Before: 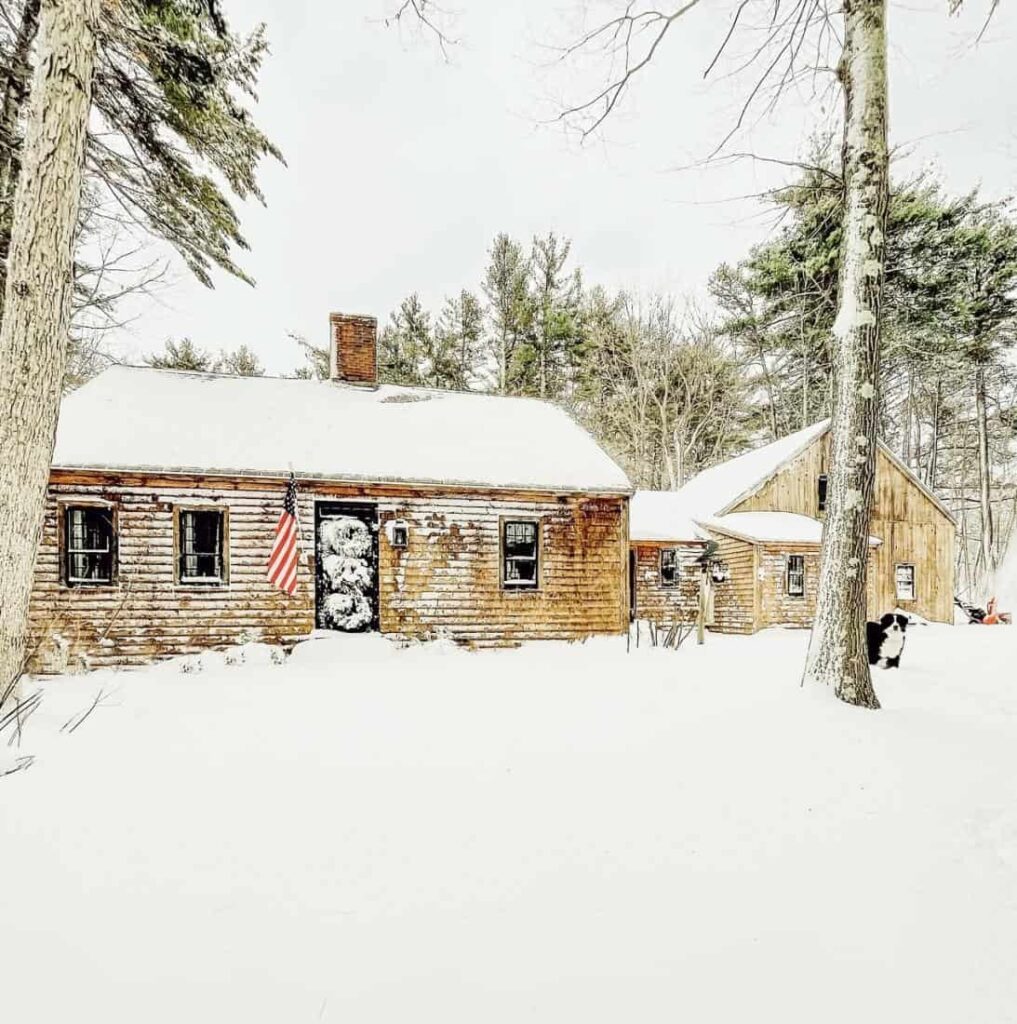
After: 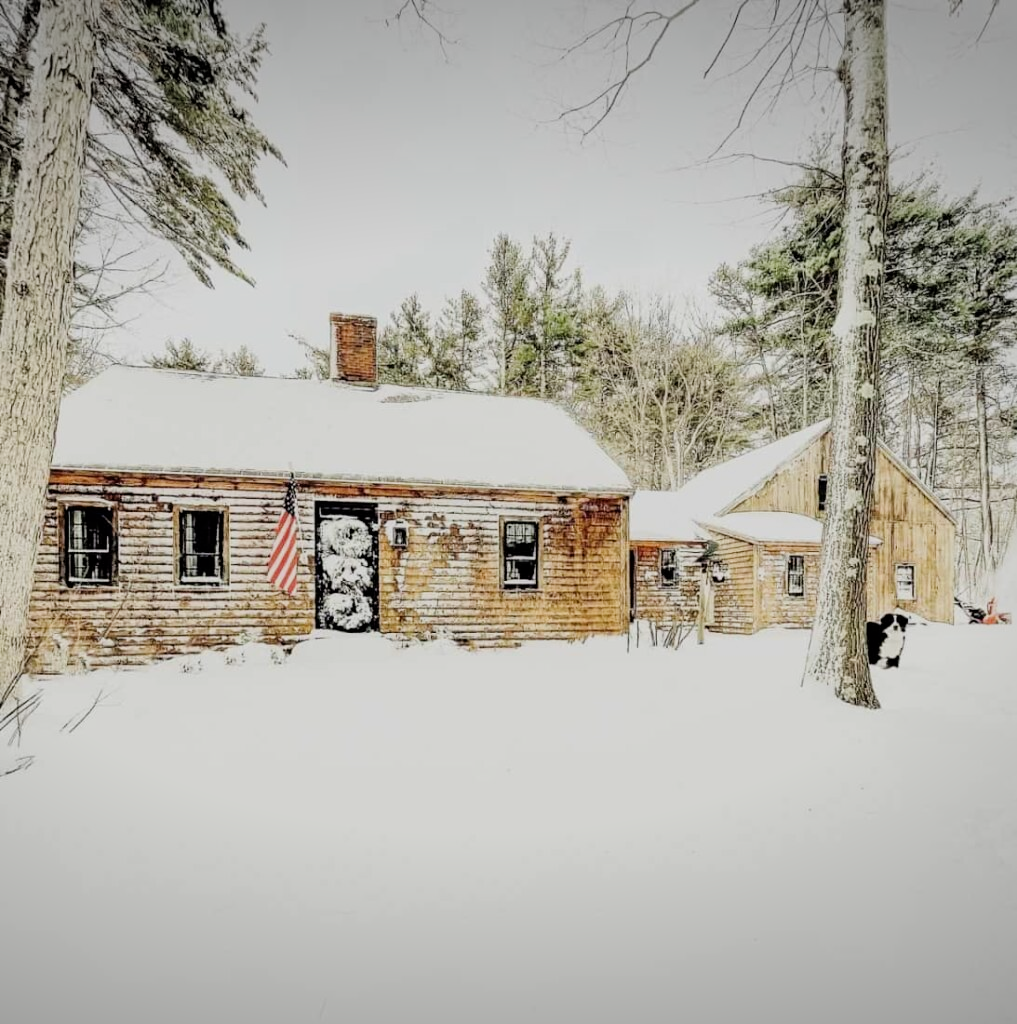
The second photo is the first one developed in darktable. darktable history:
vignetting: fall-off start 98.8%, fall-off radius 101.32%, center (-0.077, 0.06), width/height ratio 1.424, unbound false
filmic rgb: black relative exposure -7.97 EV, white relative exposure 3.99 EV, hardness 4.11, contrast 0.995
